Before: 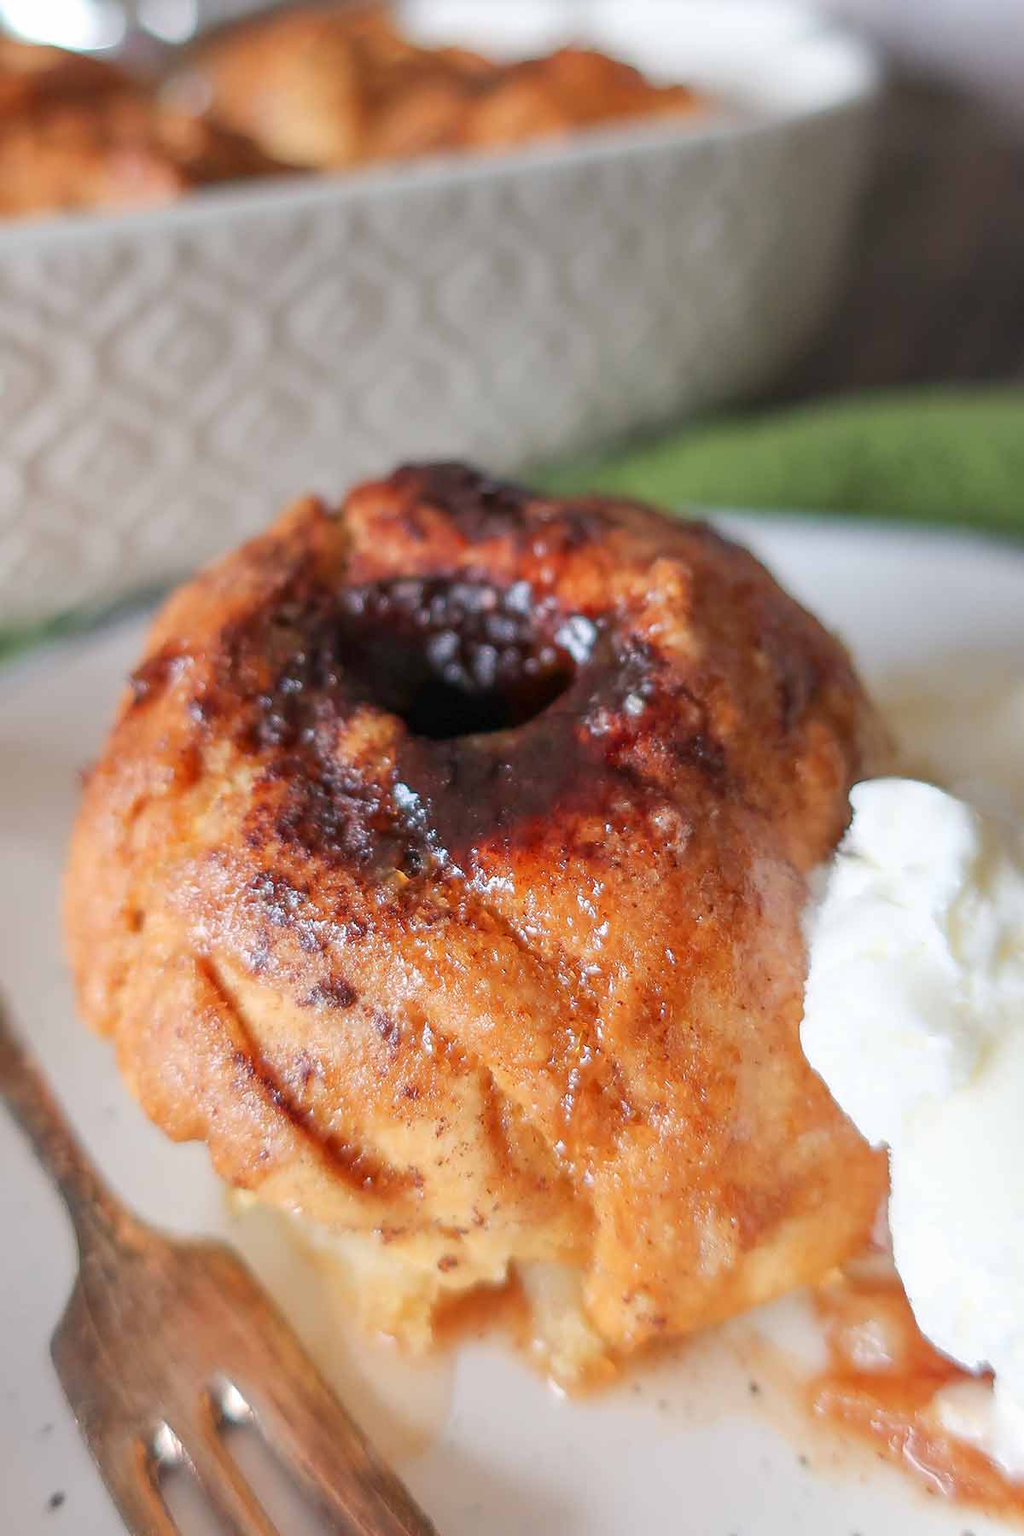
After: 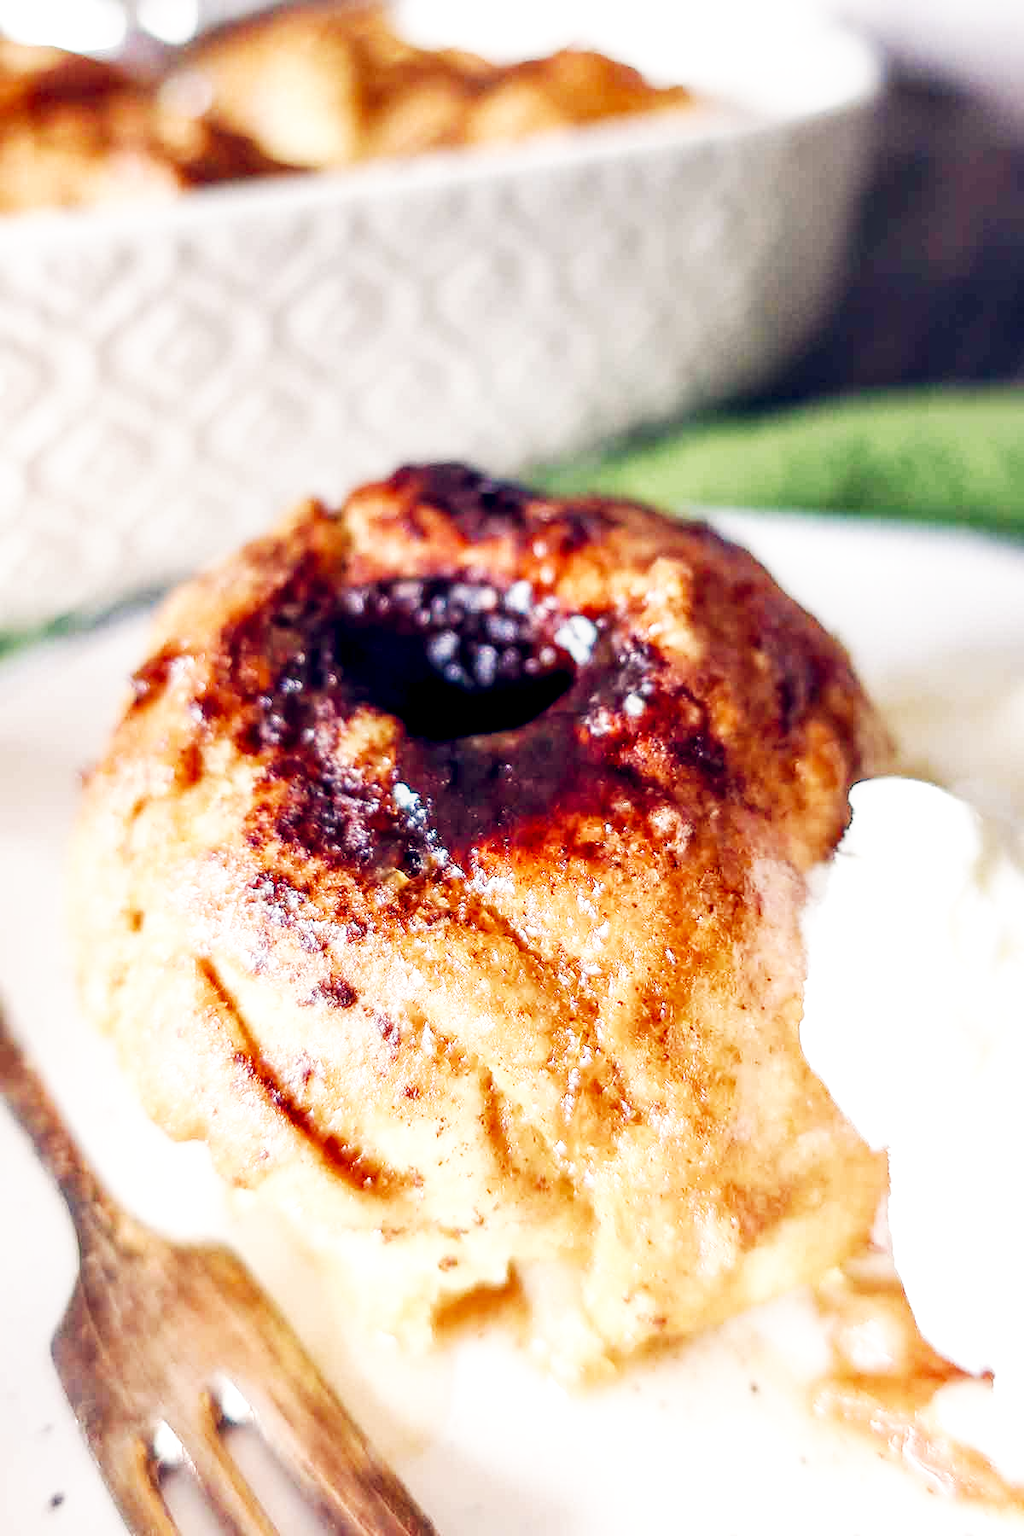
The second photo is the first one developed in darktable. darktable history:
base curve: curves: ch0 [(0, 0) (0.007, 0.004) (0.027, 0.03) (0.046, 0.07) (0.207, 0.54) (0.442, 0.872) (0.673, 0.972) (1, 1)], preserve colors none
color zones: curves: ch1 [(0.113, 0.438) (0.75, 0.5)]; ch2 [(0.12, 0.526) (0.75, 0.5)]
local contrast: shadows 94%
color balance rgb: highlights gain › chroma 2.94%, highlights gain › hue 60.57°, global offset › chroma 0.25%, global offset › hue 256.52°, perceptual saturation grading › global saturation 20%, perceptual saturation grading › highlights -50%, perceptual saturation grading › shadows 30%, contrast 15%
